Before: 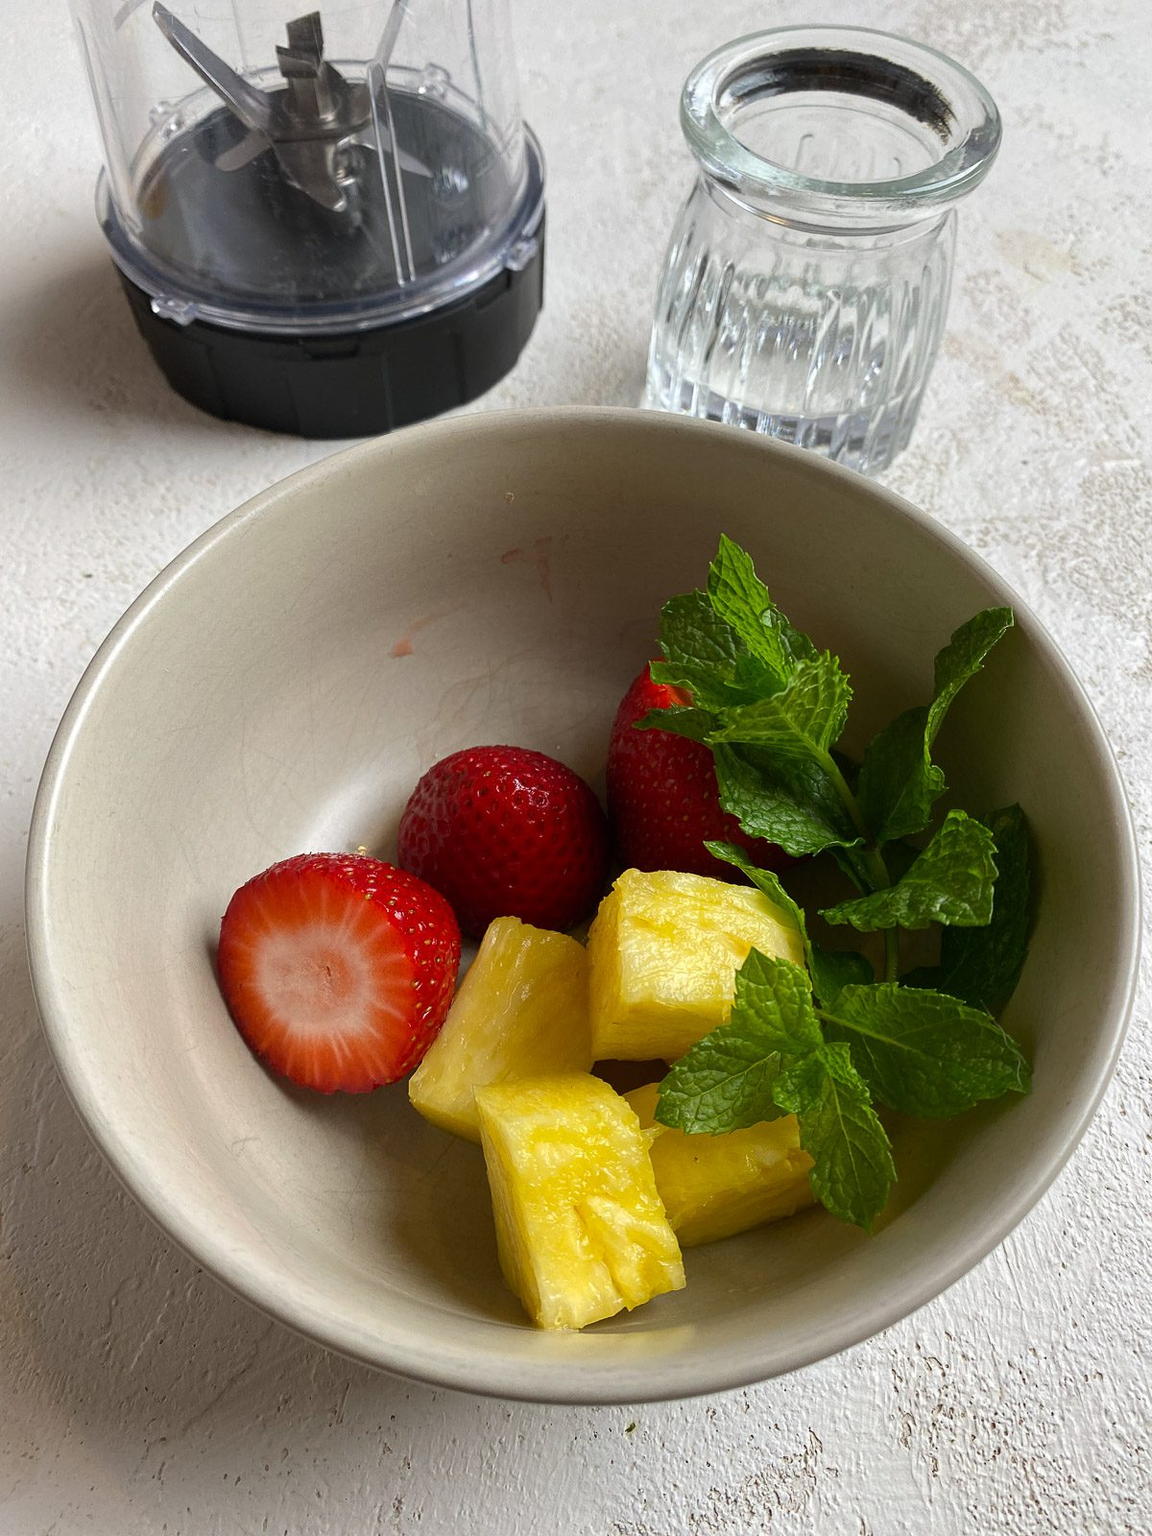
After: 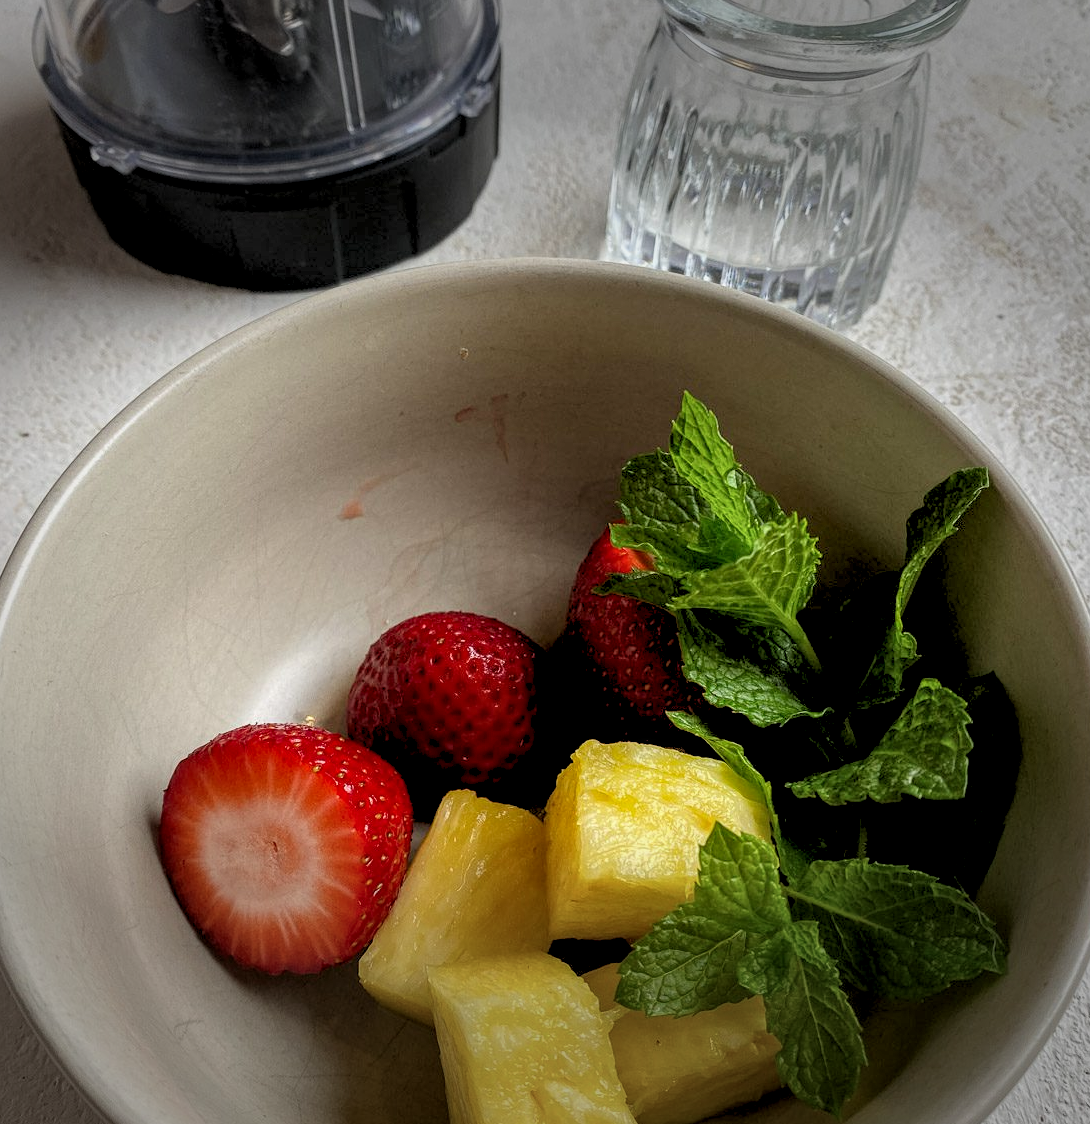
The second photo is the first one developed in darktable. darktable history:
vignetting: fall-off start 70.97%, brightness -0.584, saturation -0.118, width/height ratio 1.333
rgb levels: preserve colors sum RGB, levels [[0.038, 0.433, 0.934], [0, 0.5, 1], [0, 0.5, 1]]
local contrast: detail 150%
crop: left 5.596%, top 10.314%, right 3.534%, bottom 19.395%
